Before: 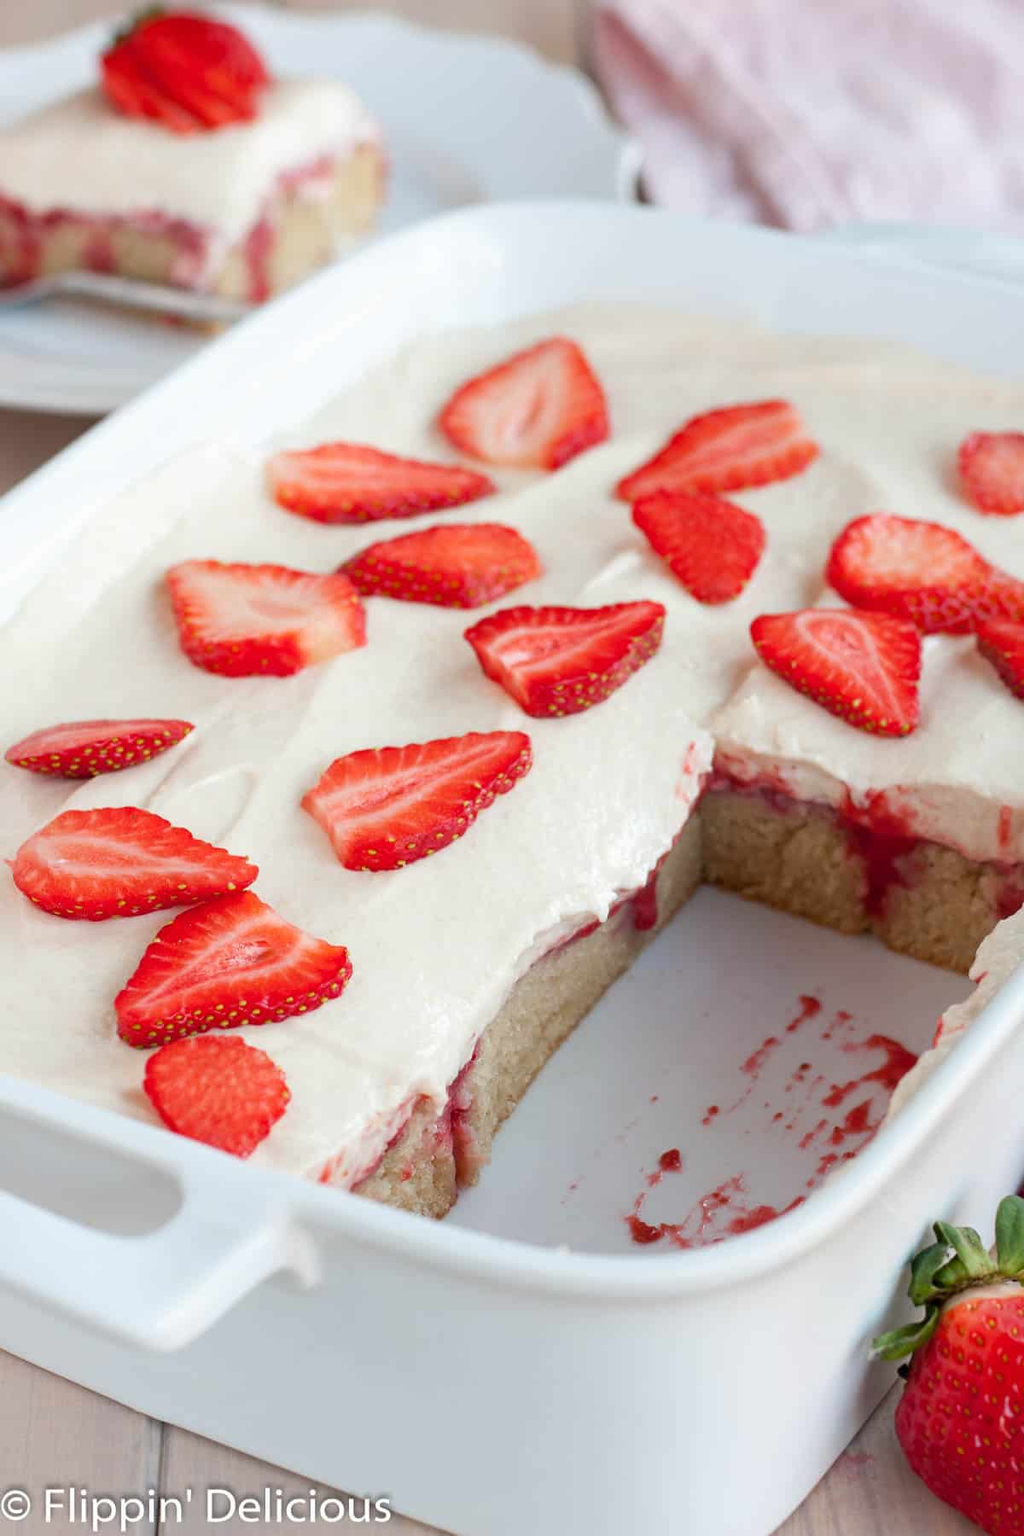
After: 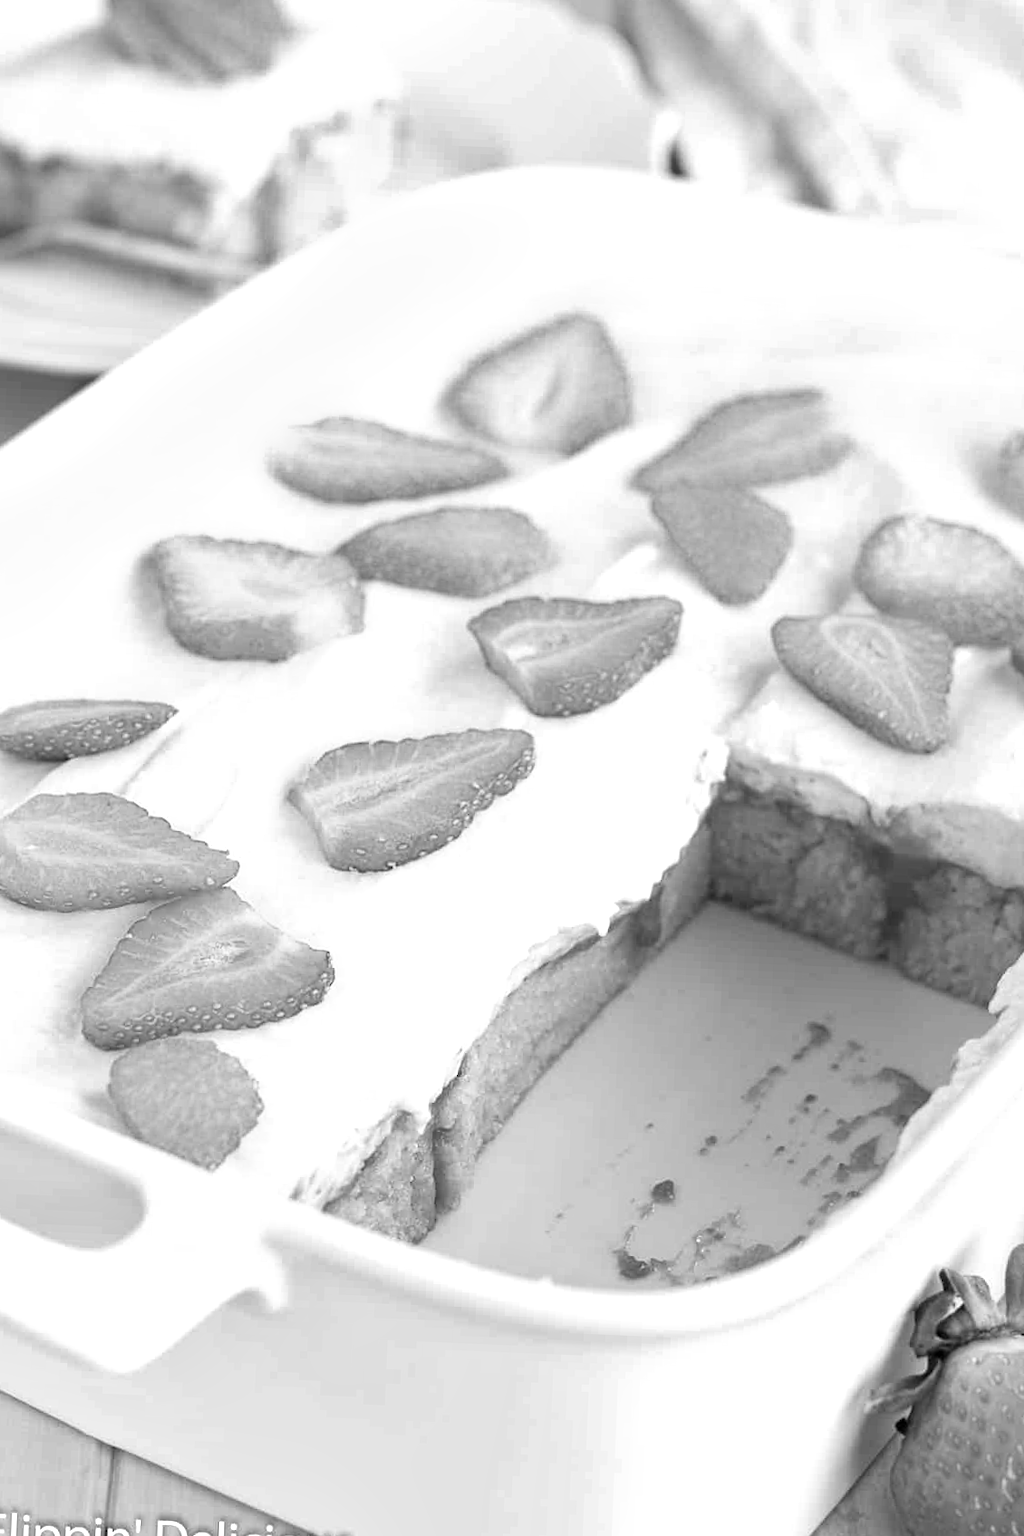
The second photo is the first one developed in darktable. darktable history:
crop and rotate: angle -2.38°
white balance: red 1.467, blue 0.684
monochrome: on, module defaults
shadows and highlights: radius 44.78, white point adjustment 6.64, compress 79.65%, highlights color adjustment 78.42%, soften with gaussian
